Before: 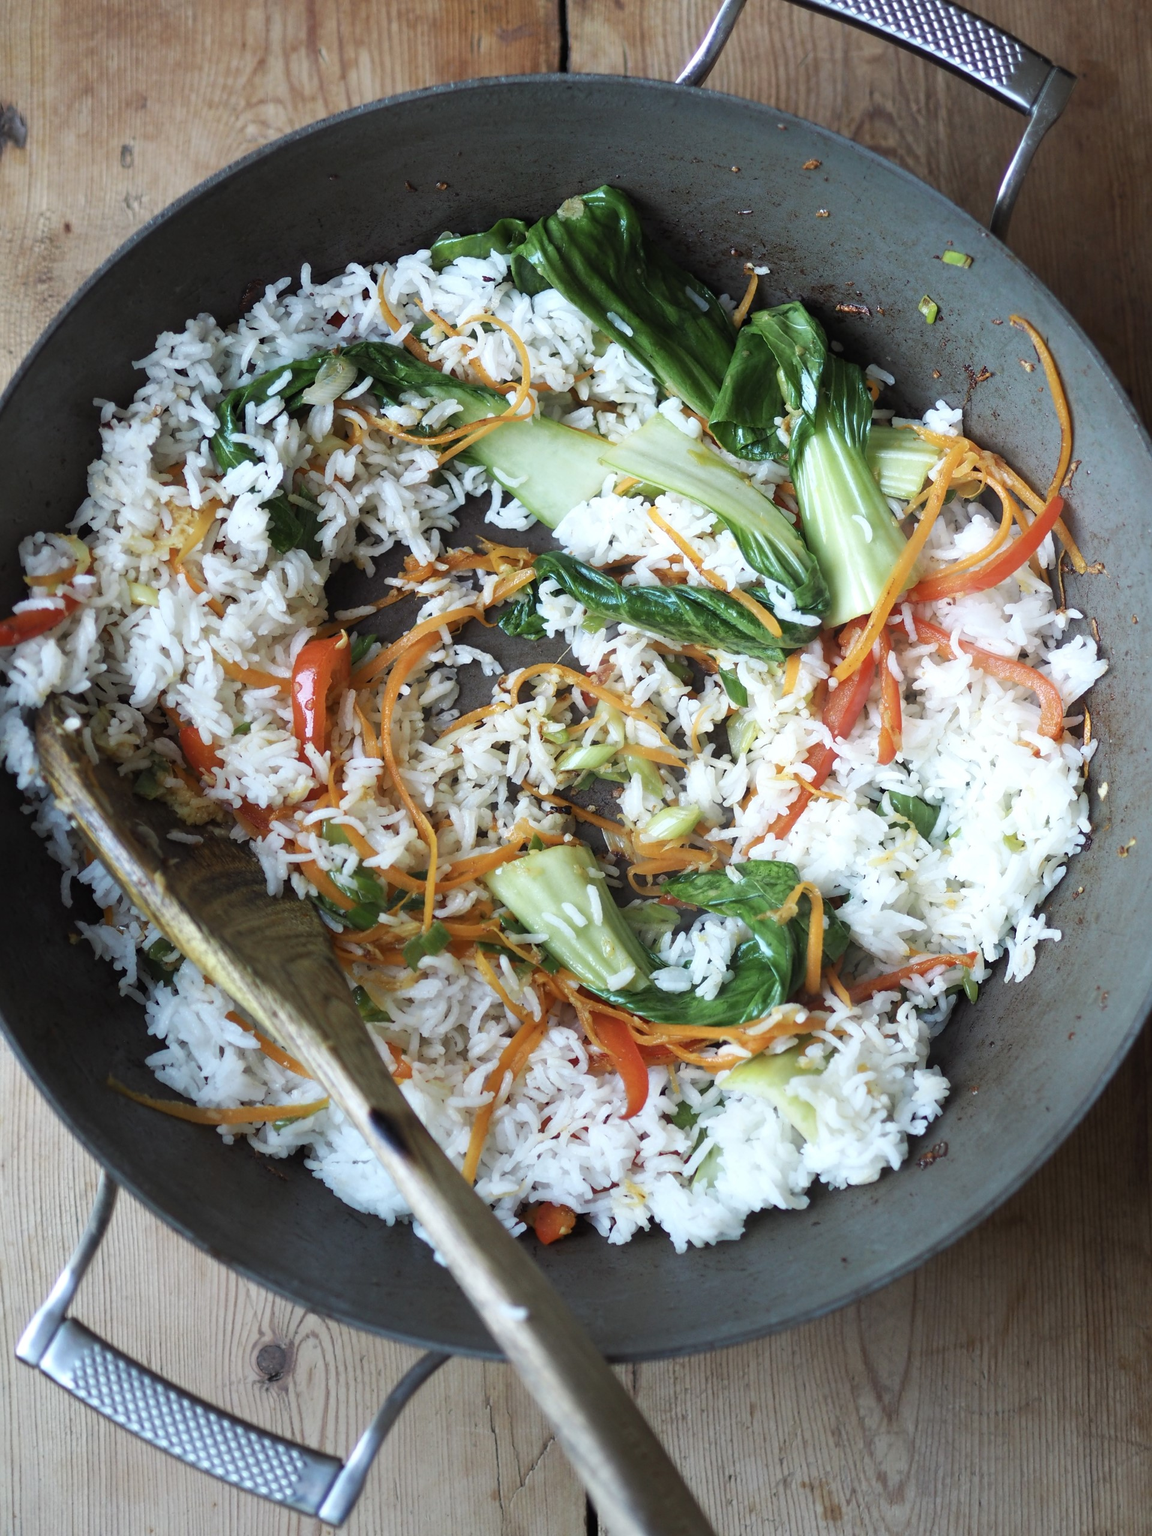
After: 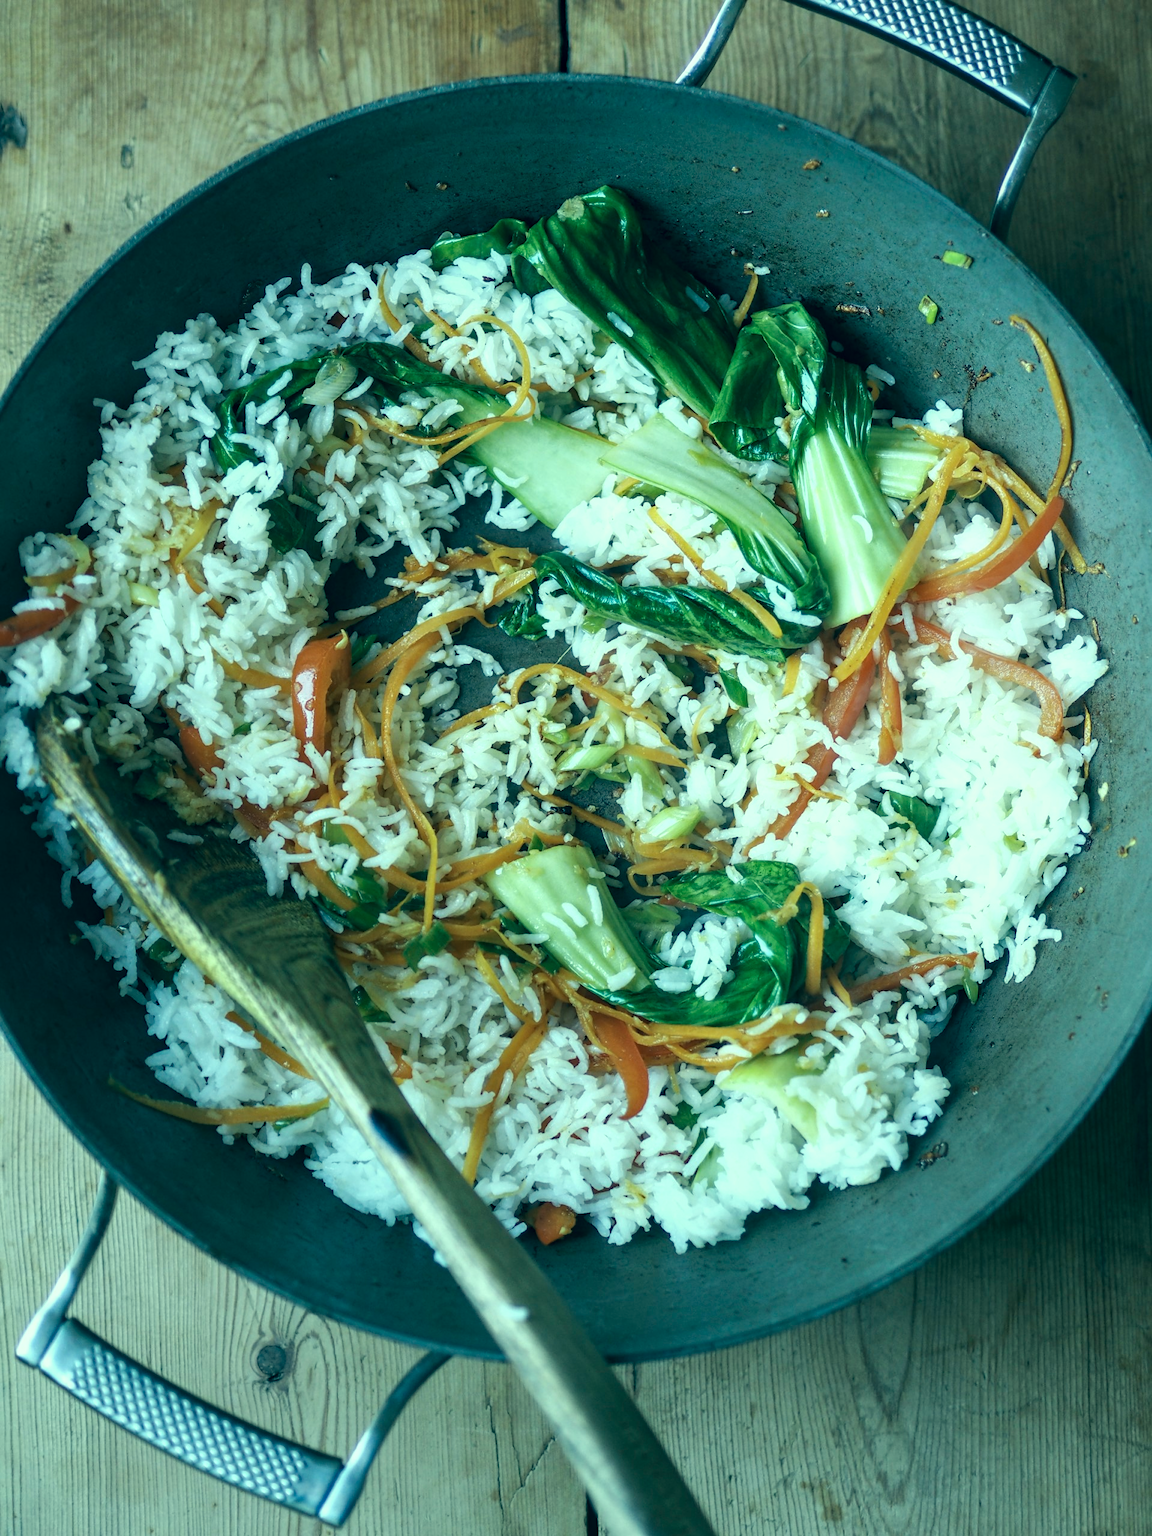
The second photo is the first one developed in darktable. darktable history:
color correction: highlights a* -20.05, highlights b* 9.79, shadows a* -19.96, shadows b* -11.16
local contrast: detail 130%
